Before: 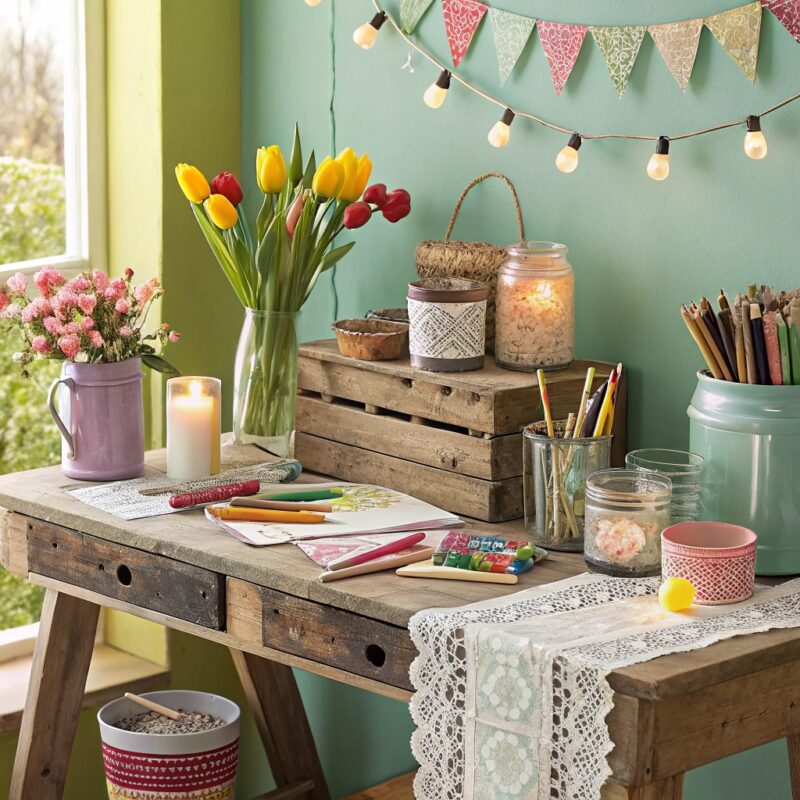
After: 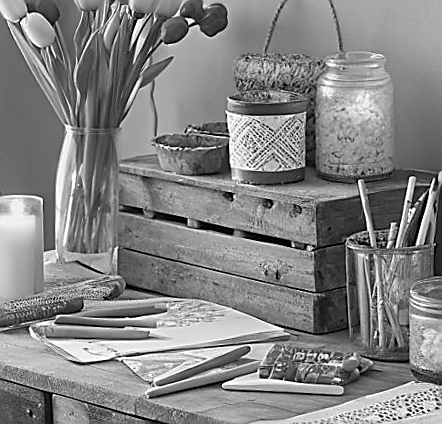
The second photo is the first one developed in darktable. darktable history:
rotate and perspective: rotation -1.42°, crop left 0.016, crop right 0.984, crop top 0.035, crop bottom 0.965
white balance: red 1, blue 1
crop and rotate: left 22.13%, top 22.054%, right 22.026%, bottom 22.102%
monochrome: a 32, b 64, size 2.3
shadows and highlights: soften with gaussian
sharpen: radius 1.4, amount 1.25, threshold 0.7
